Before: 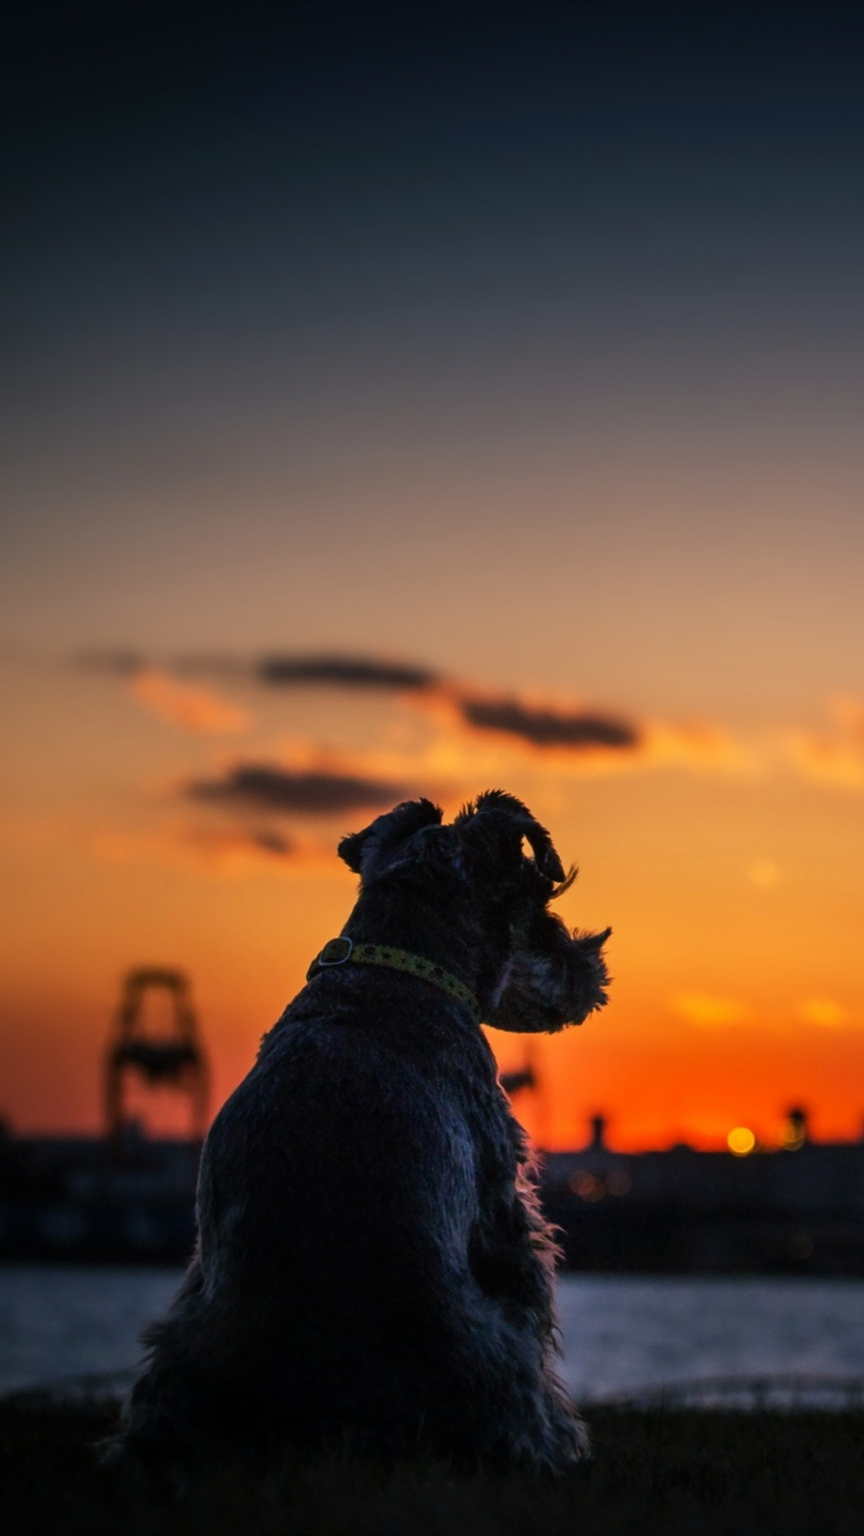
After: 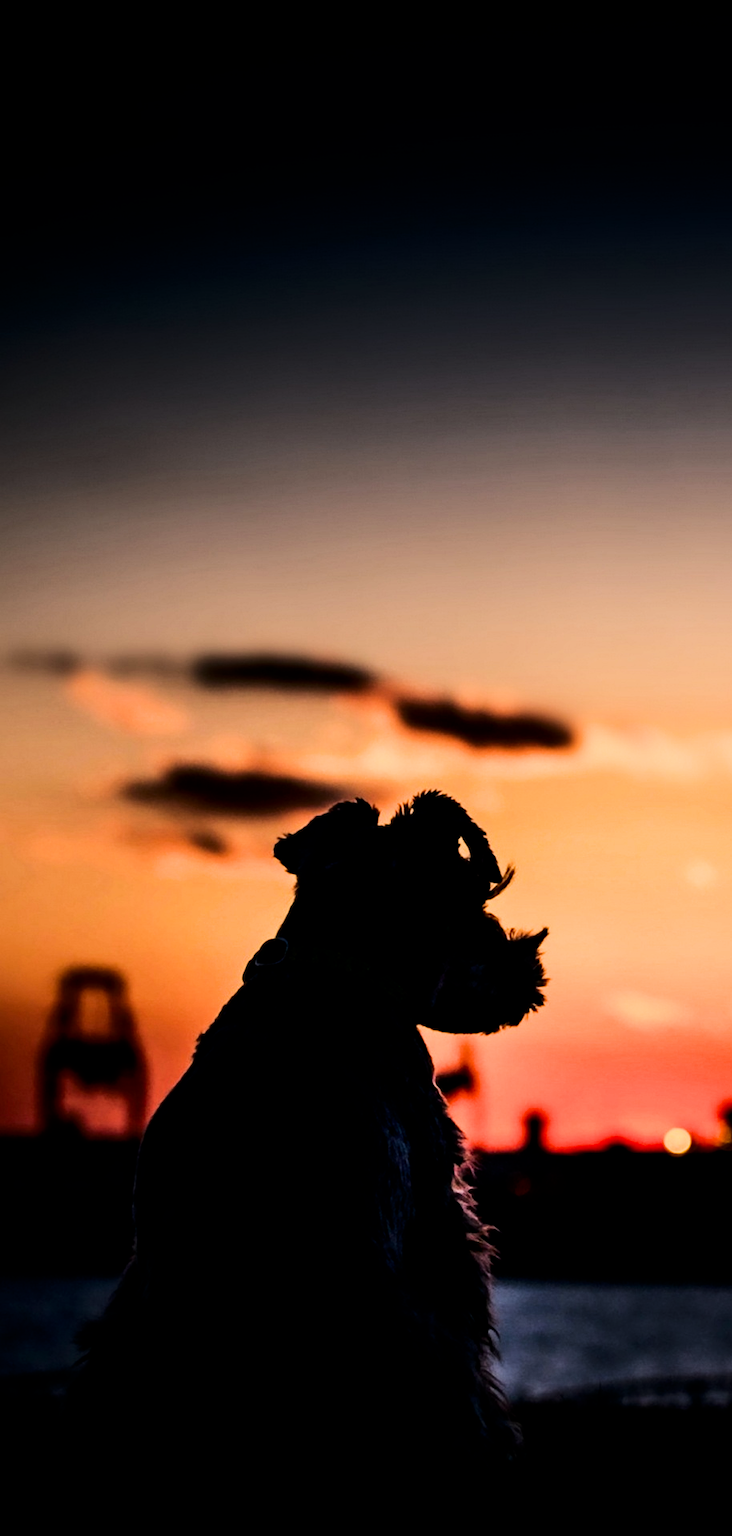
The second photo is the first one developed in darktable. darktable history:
crop: left 7.409%, right 7.853%
filmic rgb: black relative exposure -5.05 EV, white relative exposure 3.56 EV, hardness 3.16, contrast 1.189, highlights saturation mix -48.81%
contrast brightness saturation: contrast 0.201, brightness -0.11, saturation 0.097
tone equalizer: -8 EV -0.773 EV, -7 EV -0.678 EV, -6 EV -0.57 EV, -5 EV -0.373 EV, -3 EV 0.373 EV, -2 EV 0.6 EV, -1 EV 0.681 EV, +0 EV 0.779 EV, edges refinement/feathering 500, mask exposure compensation -1.57 EV, preserve details no
